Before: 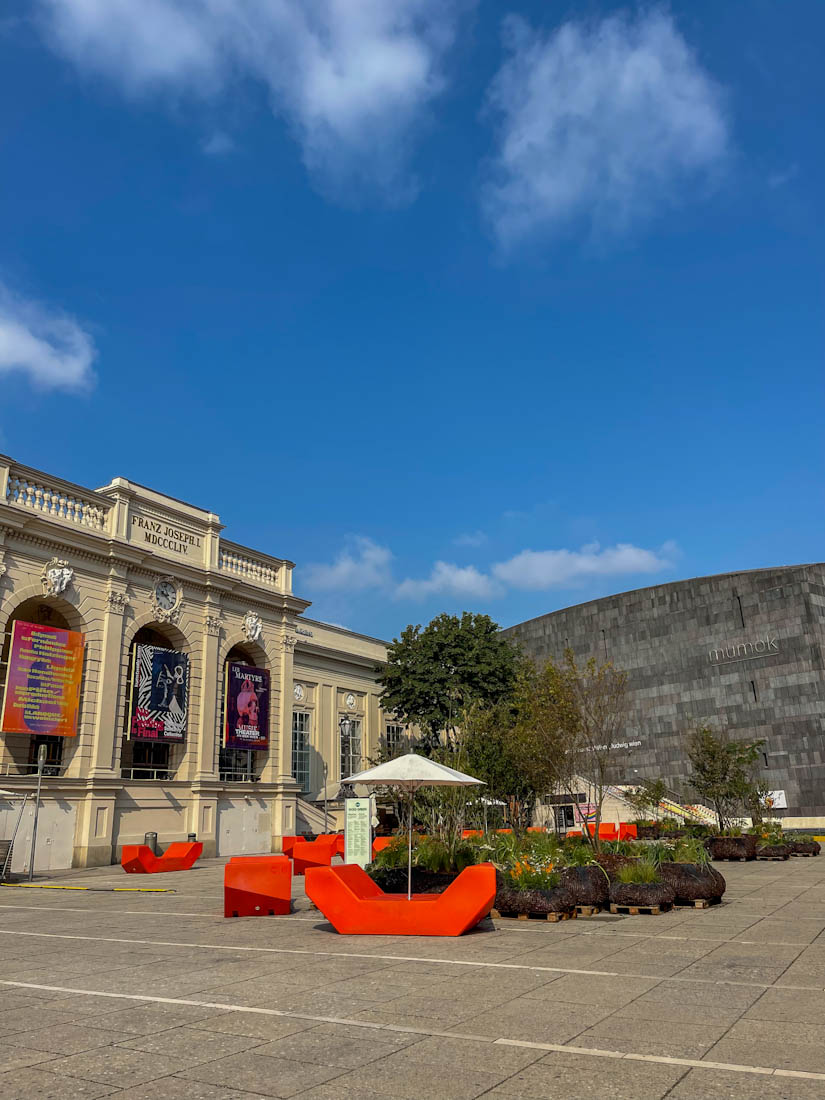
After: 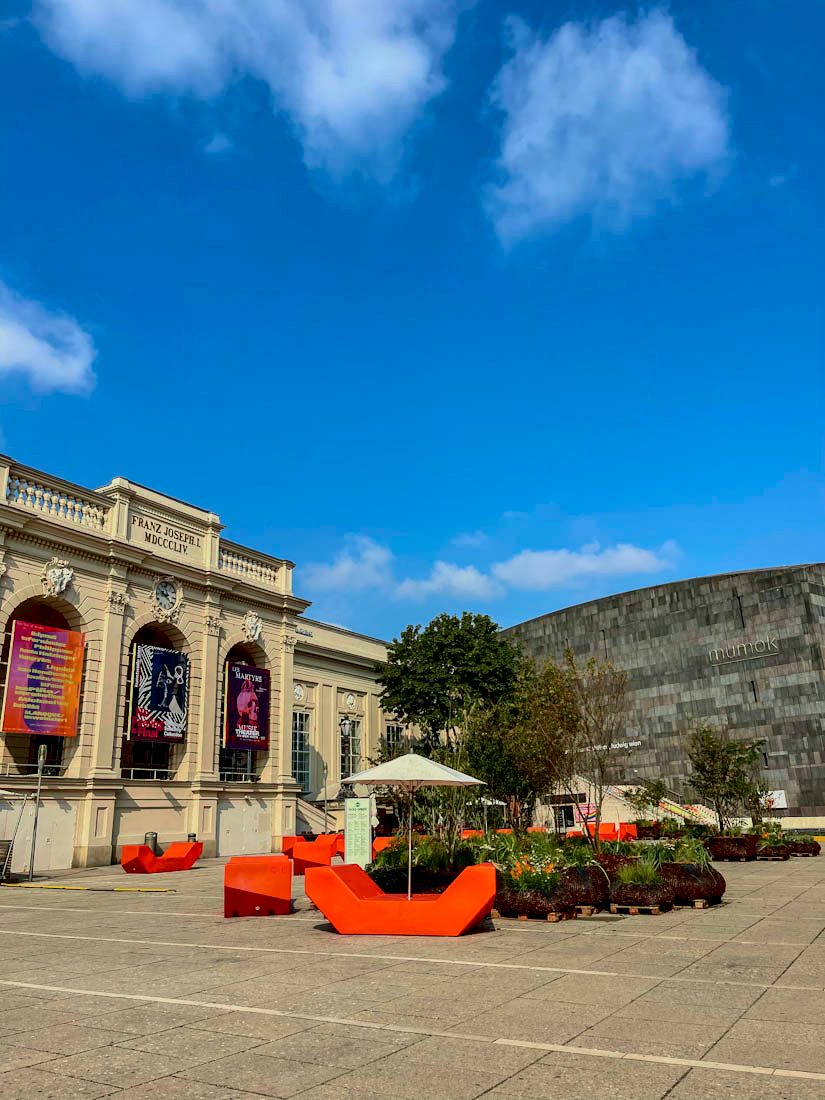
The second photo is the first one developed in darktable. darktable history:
exposure: black level correction 0.006, compensate highlight preservation false
tone curve: curves: ch0 [(0, 0) (0.128, 0.068) (0.292, 0.274) (0.453, 0.507) (0.653, 0.717) (0.785, 0.817) (0.995, 0.917)]; ch1 [(0, 0) (0.384, 0.365) (0.463, 0.447) (0.486, 0.474) (0.503, 0.497) (0.52, 0.525) (0.559, 0.591) (0.583, 0.623) (0.672, 0.699) (0.766, 0.773) (1, 1)]; ch2 [(0, 0) (0.374, 0.344) (0.446, 0.443) (0.501, 0.5) (0.527, 0.549) (0.565, 0.582) (0.624, 0.632) (1, 1)], color space Lab, independent channels, preserve colors none
